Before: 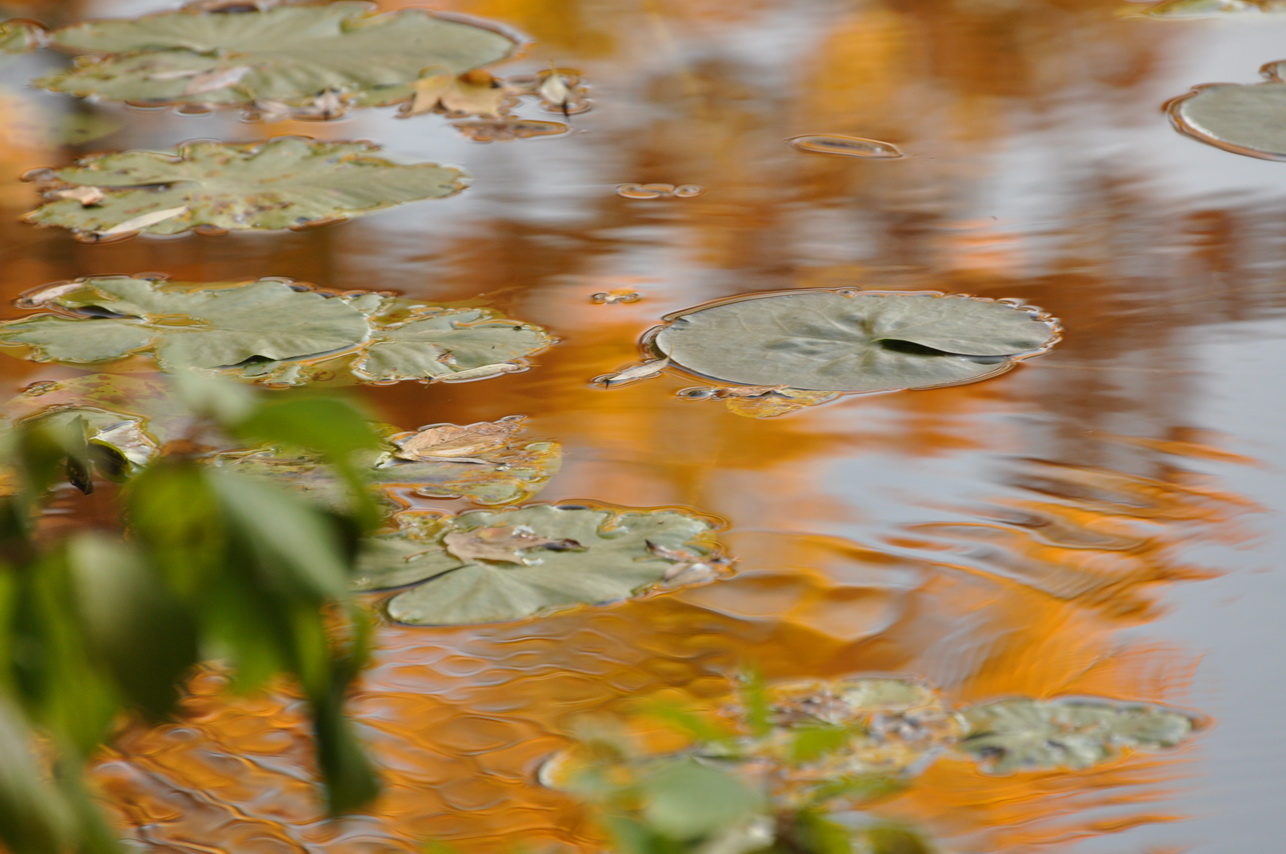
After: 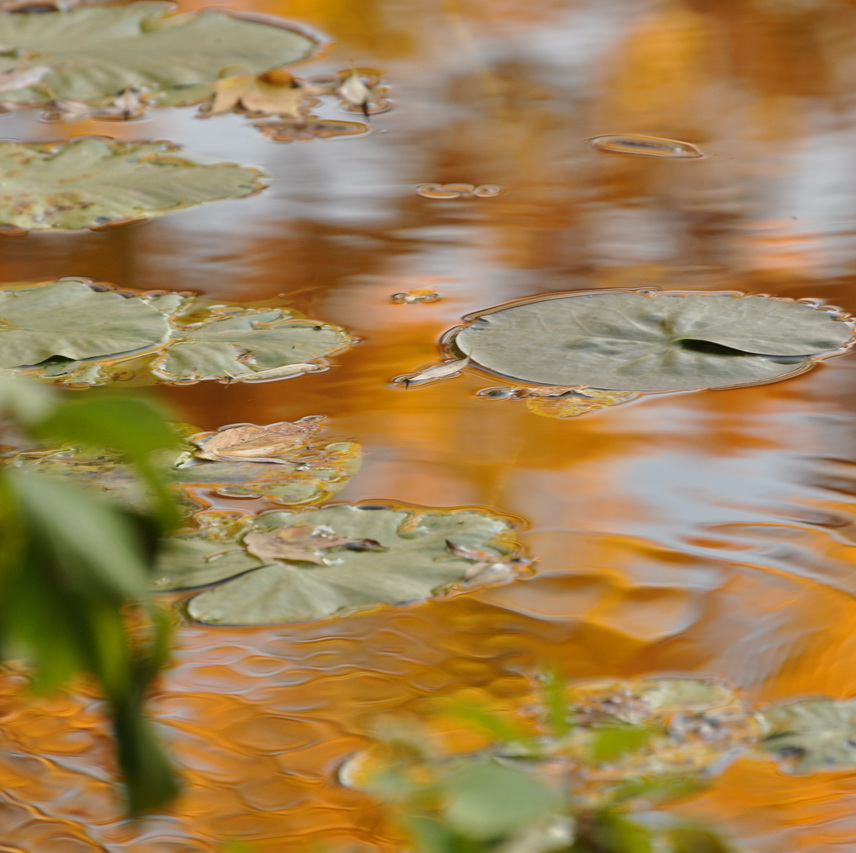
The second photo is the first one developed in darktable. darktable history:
crop and rotate: left 15.59%, right 17.804%
